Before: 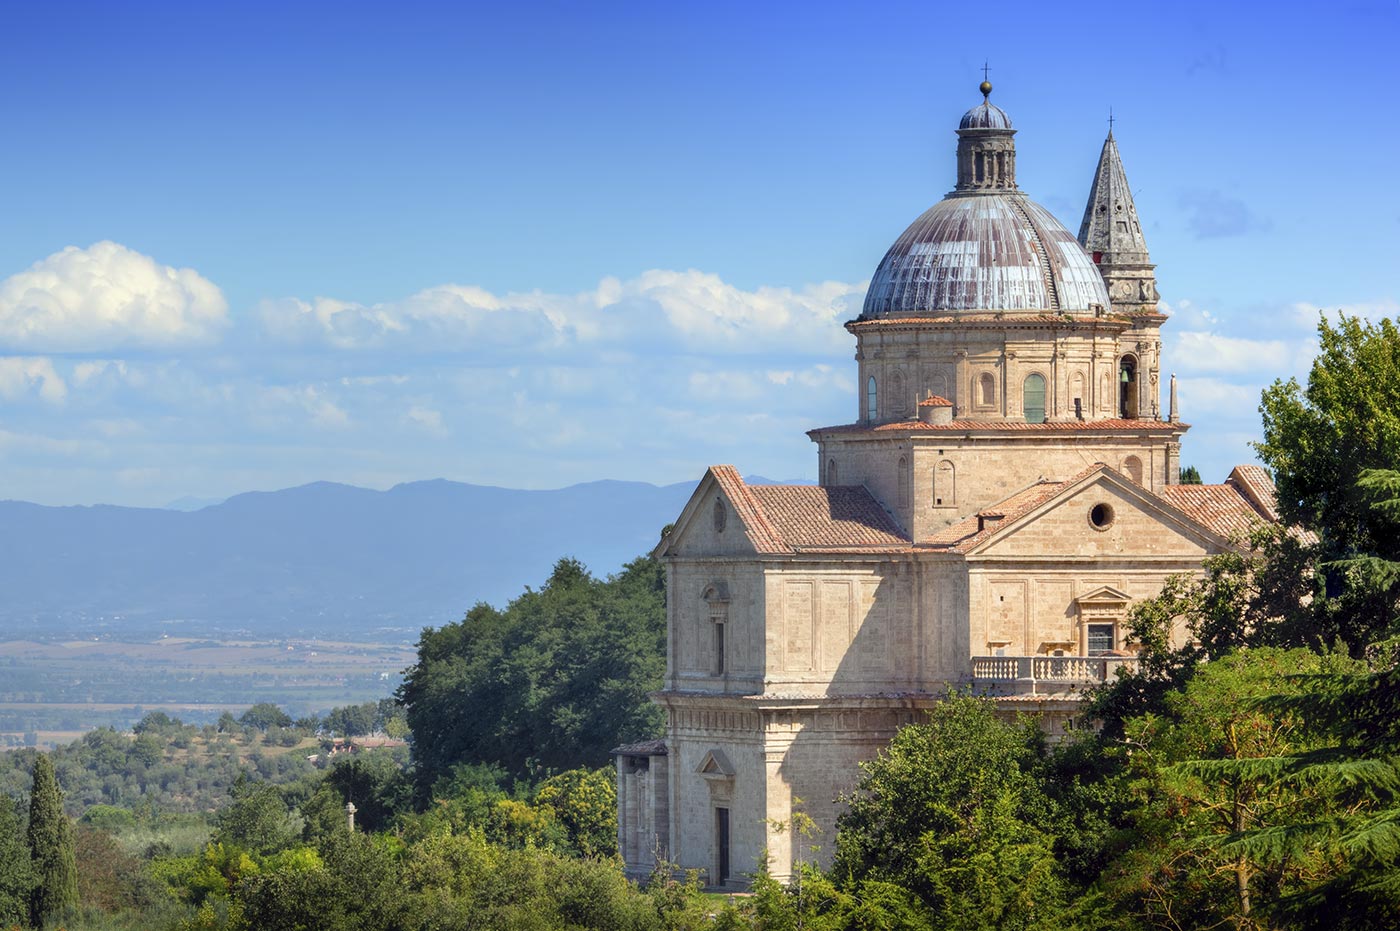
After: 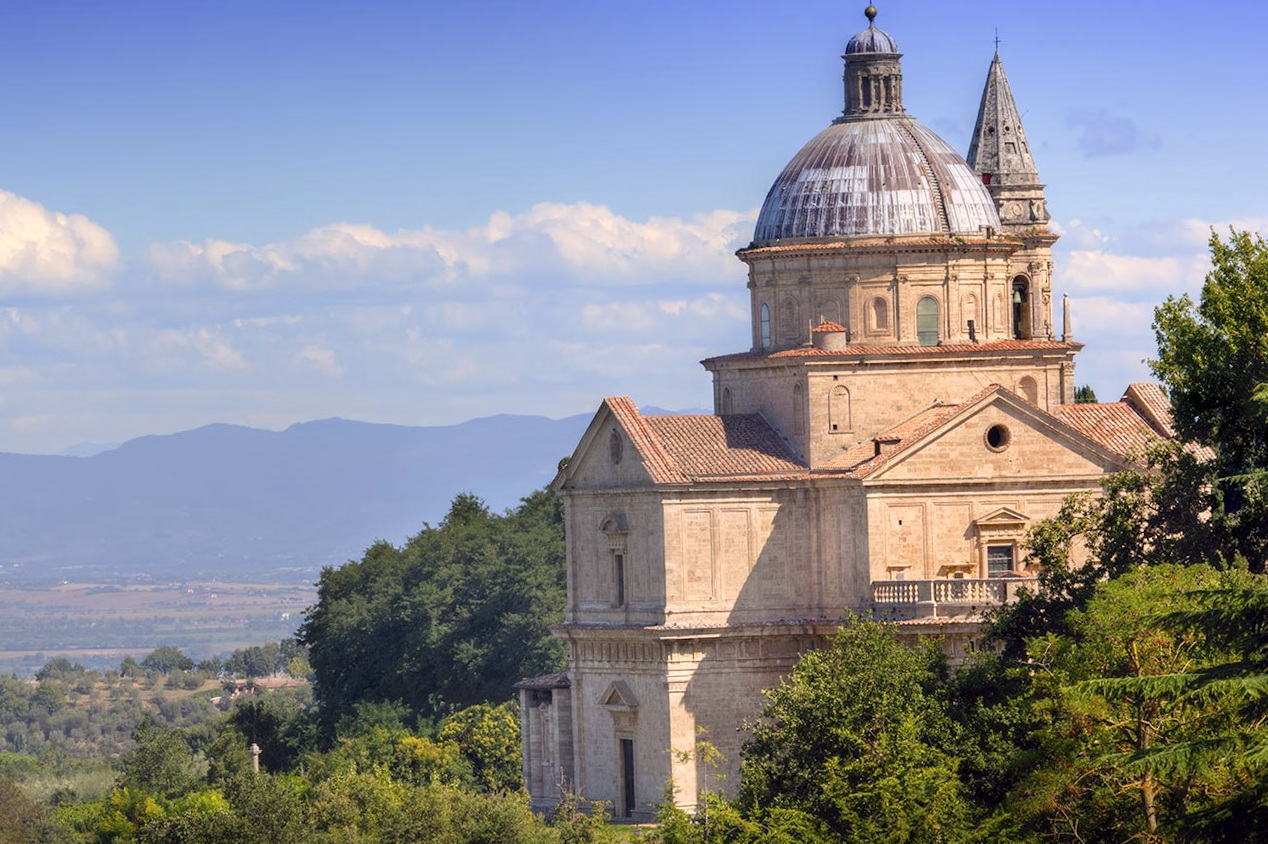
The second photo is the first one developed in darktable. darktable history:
crop and rotate: angle 1.52°, left 5.817%, top 5.718%
color correction: highlights a* 7.91, highlights b* 4.24
